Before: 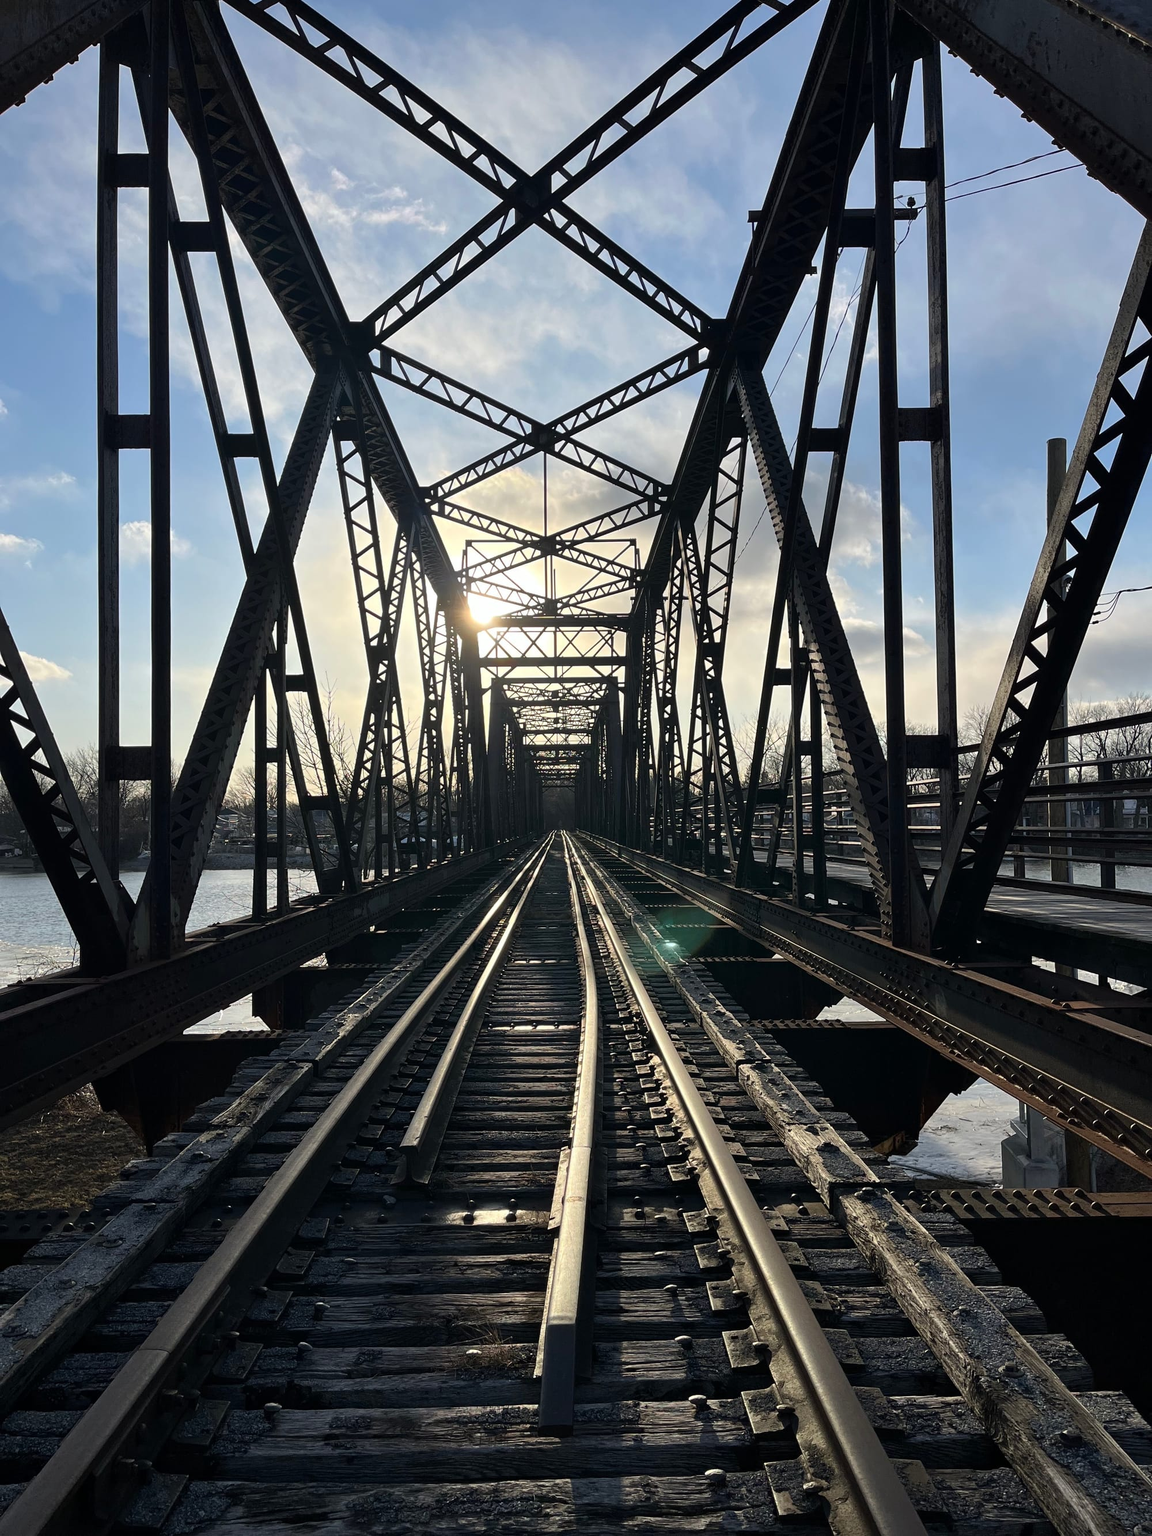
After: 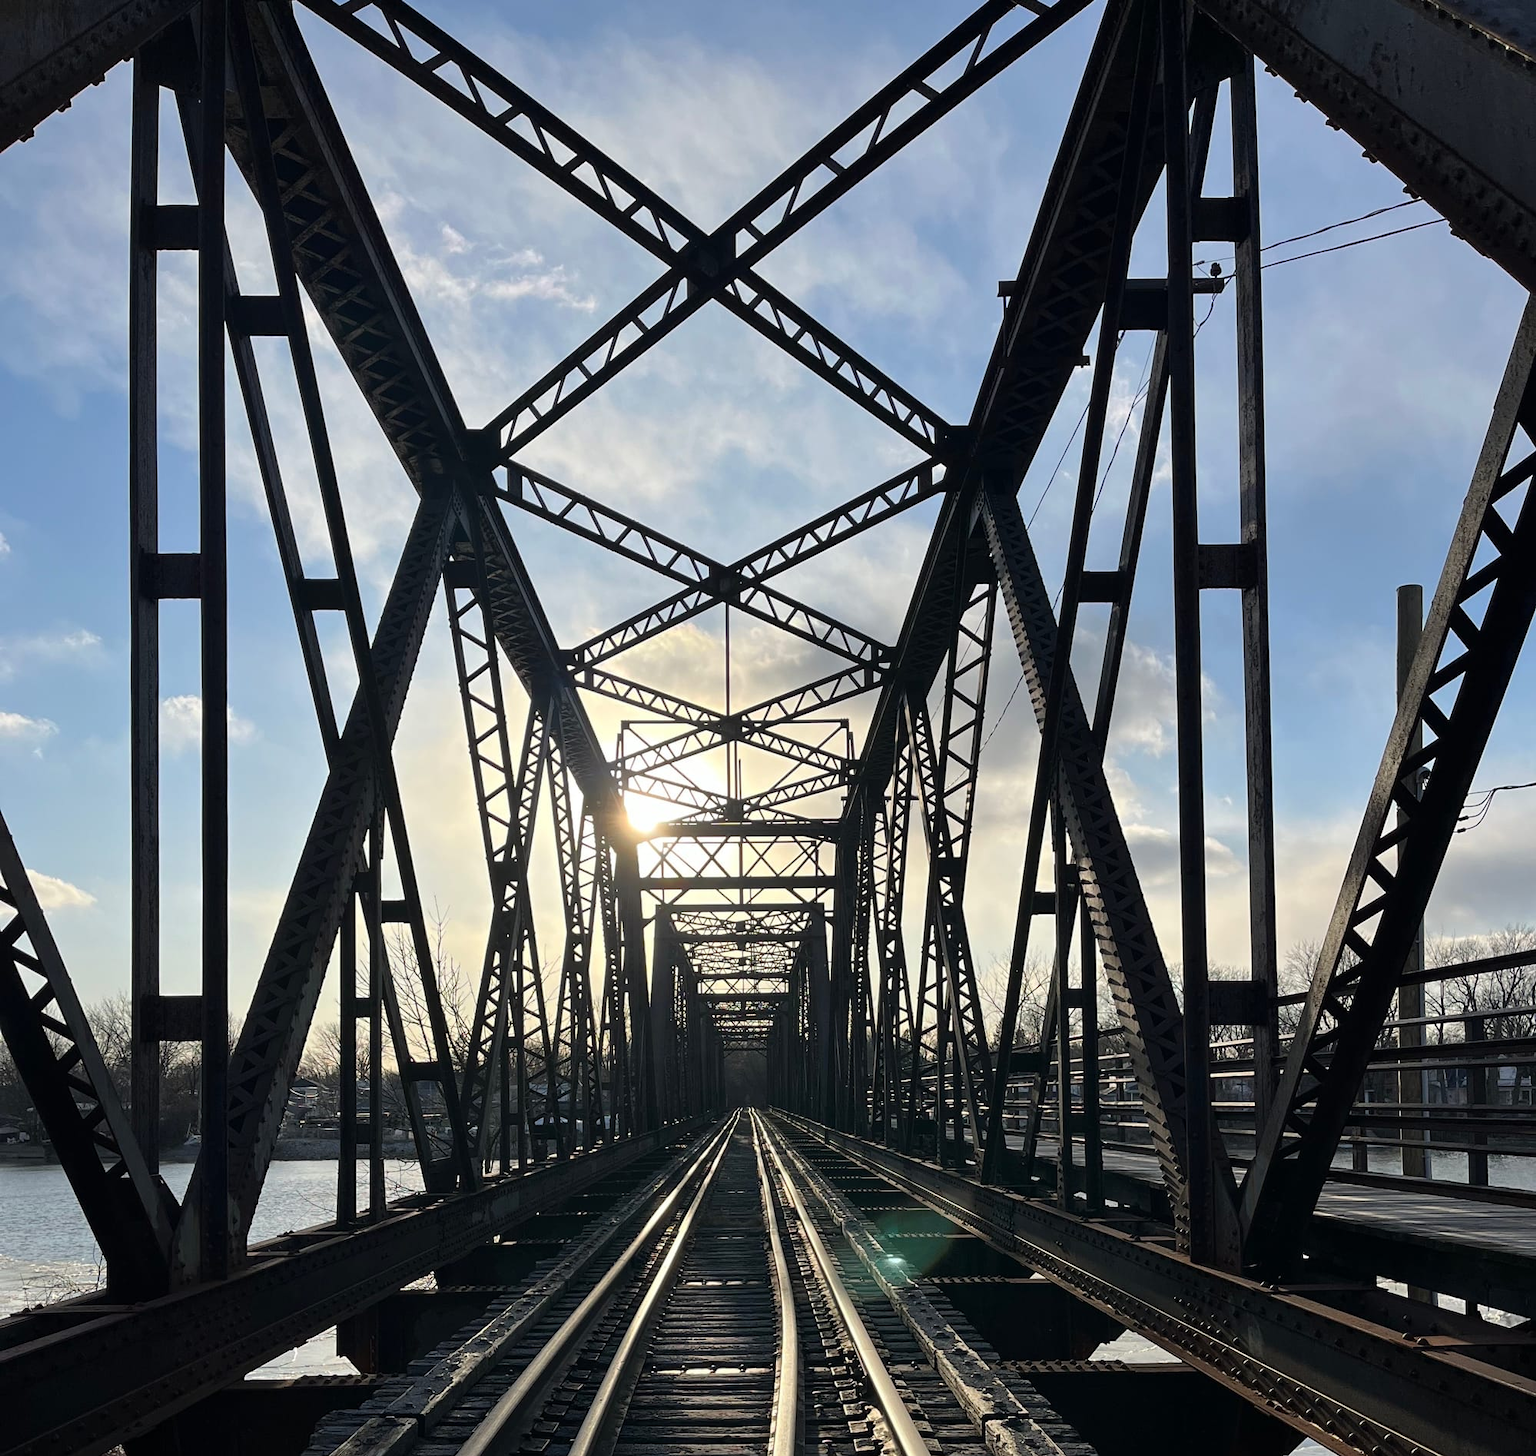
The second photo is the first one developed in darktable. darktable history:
crop: right 0%, bottom 28.925%
